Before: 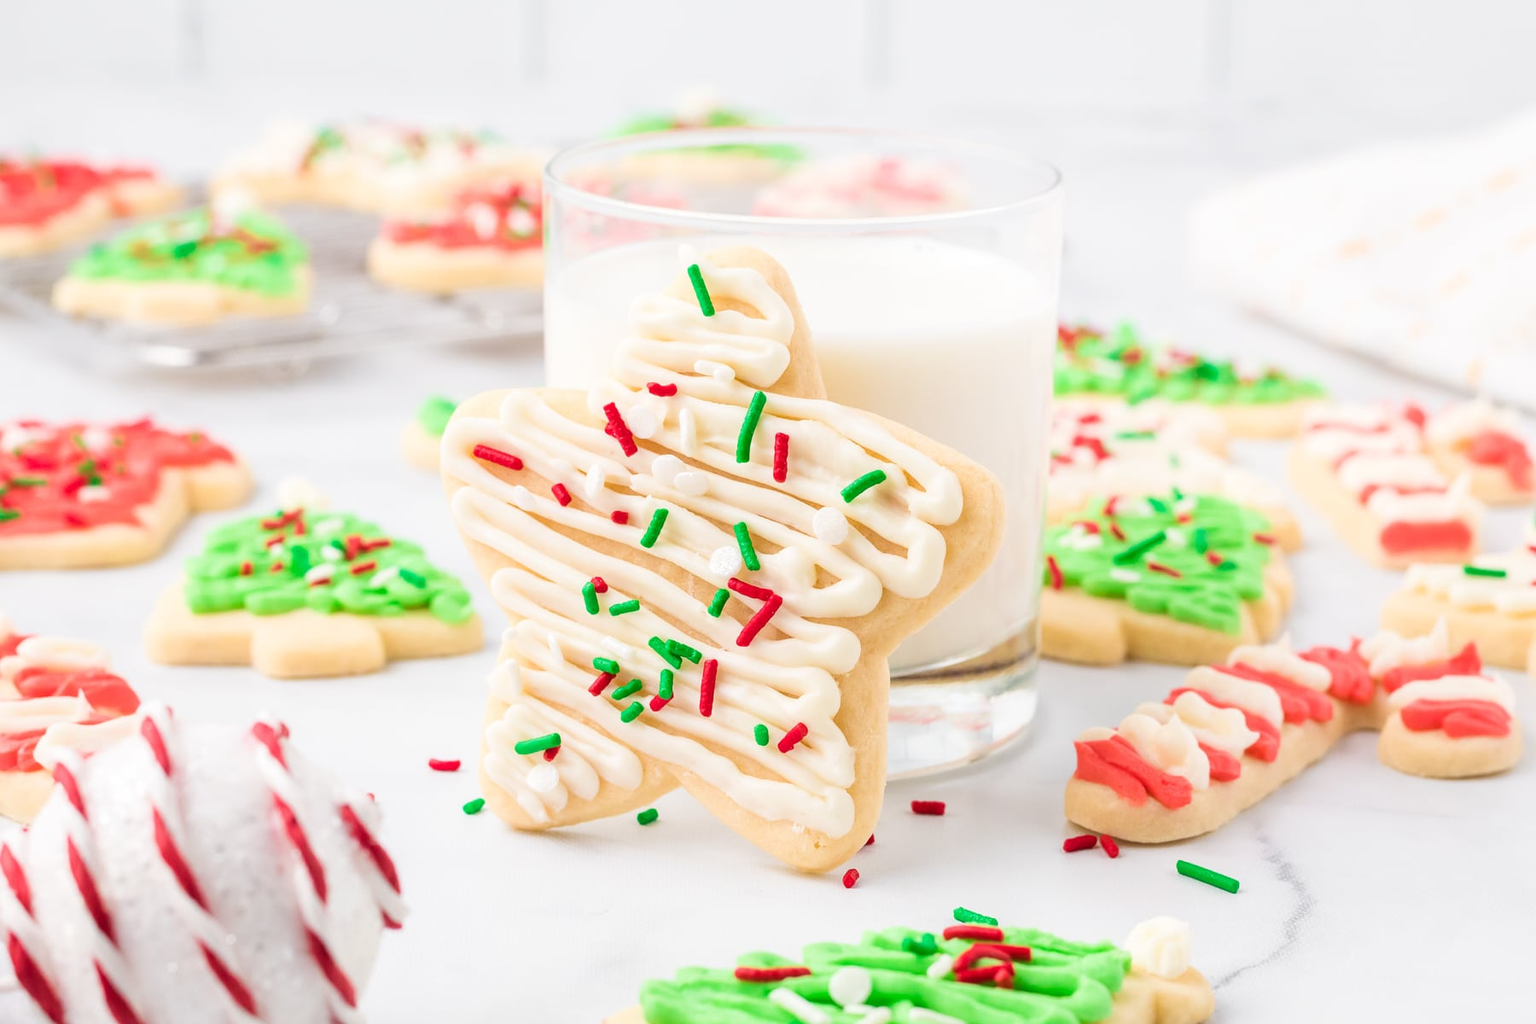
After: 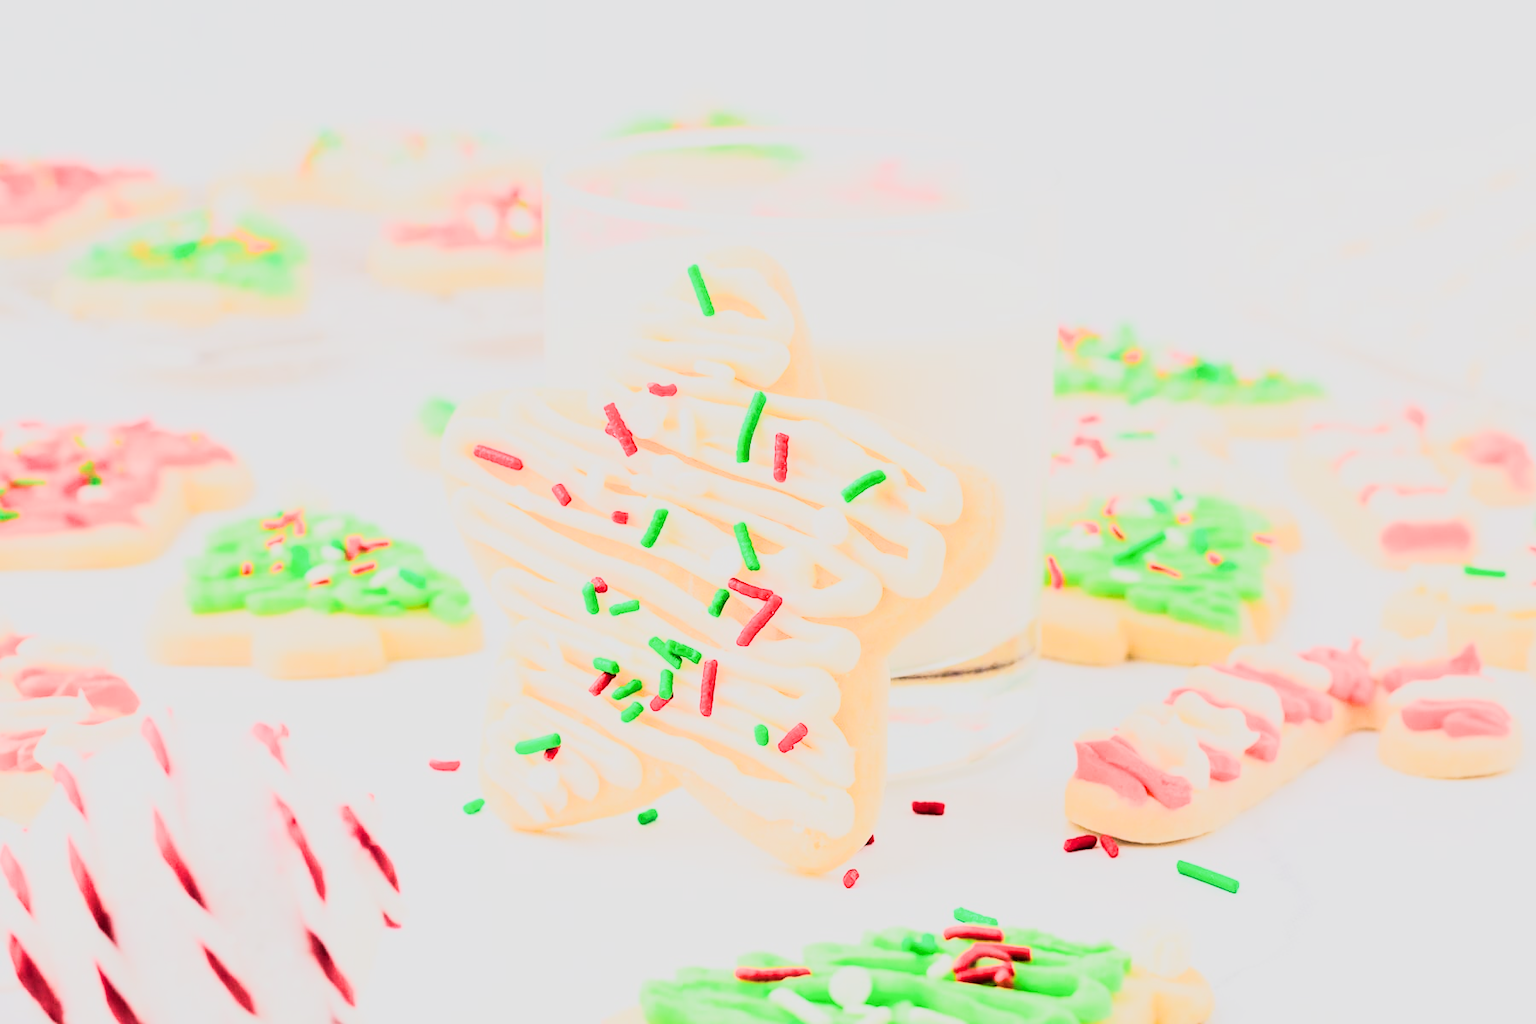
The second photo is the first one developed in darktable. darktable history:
rgb curve: curves: ch0 [(0, 0) (0.21, 0.15) (0.24, 0.21) (0.5, 0.75) (0.75, 0.96) (0.89, 0.99) (1, 1)]; ch1 [(0, 0.02) (0.21, 0.13) (0.25, 0.2) (0.5, 0.67) (0.75, 0.9) (0.89, 0.97) (1, 1)]; ch2 [(0, 0.02) (0.21, 0.13) (0.25, 0.2) (0.5, 0.67) (0.75, 0.9) (0.89, 0.97) (1, 1)], compensate middle gray true
filmic rgb: black relative exposure -5 EV, hardness 2.88, contrast 1.3, highlights saturation mix -30%
